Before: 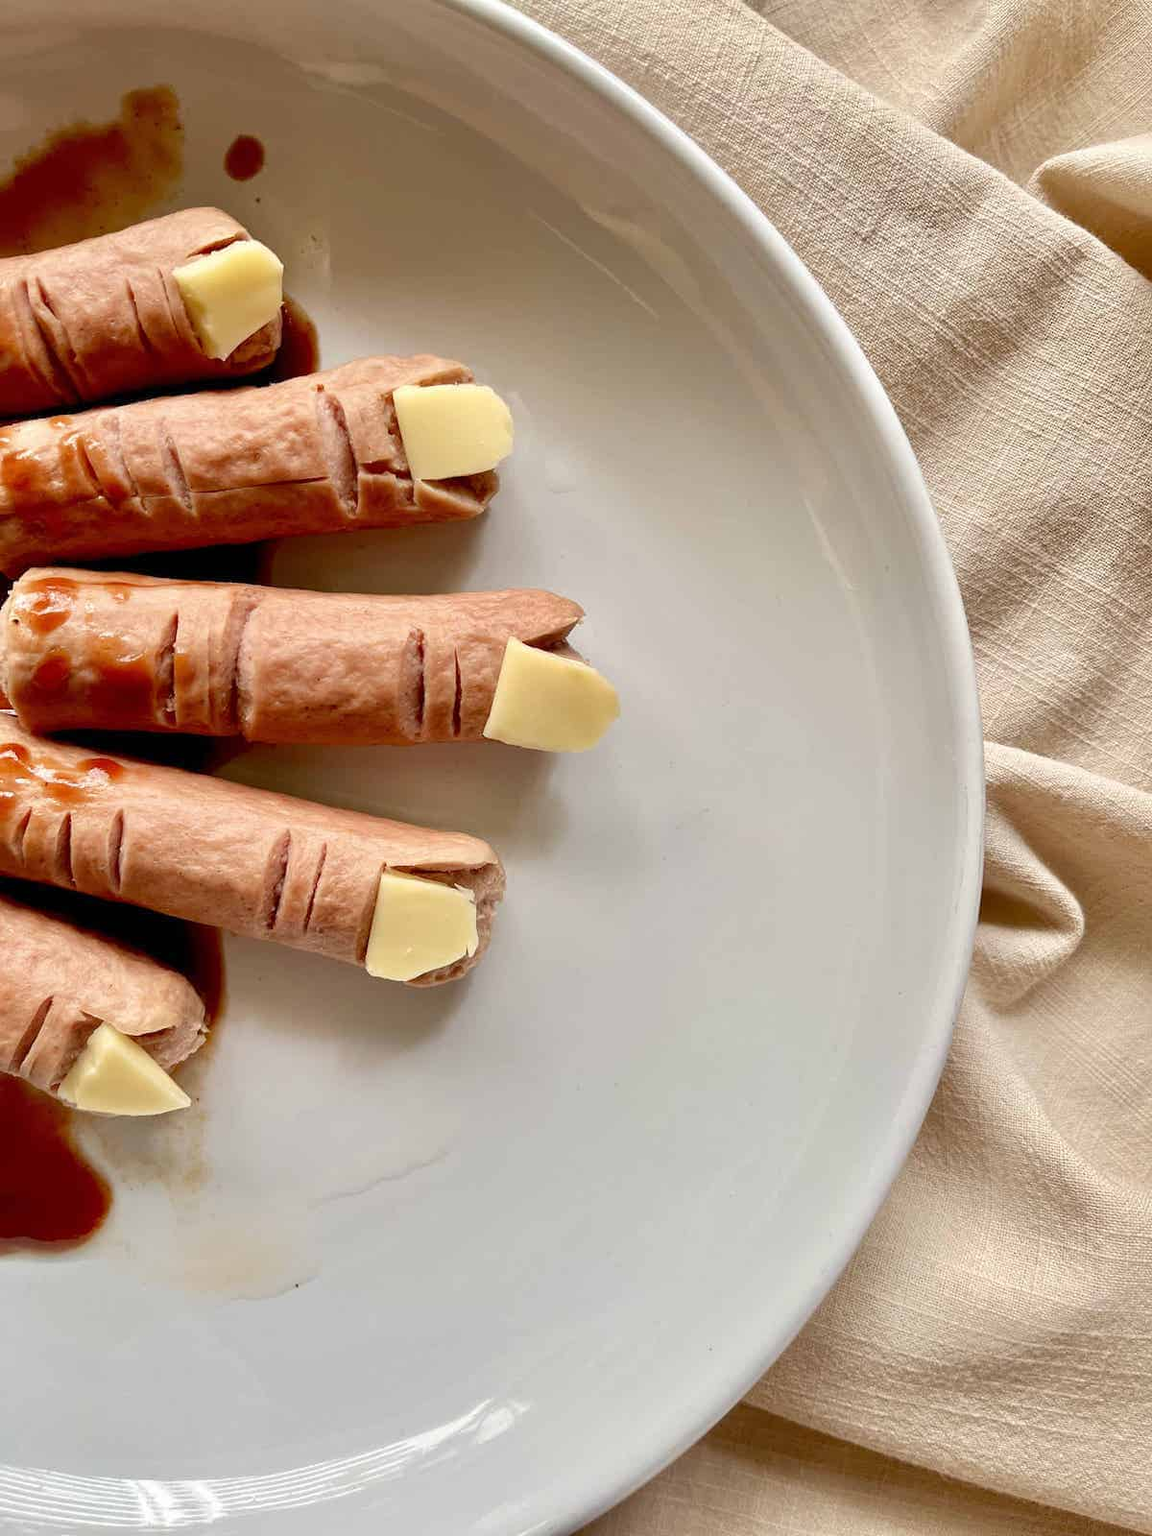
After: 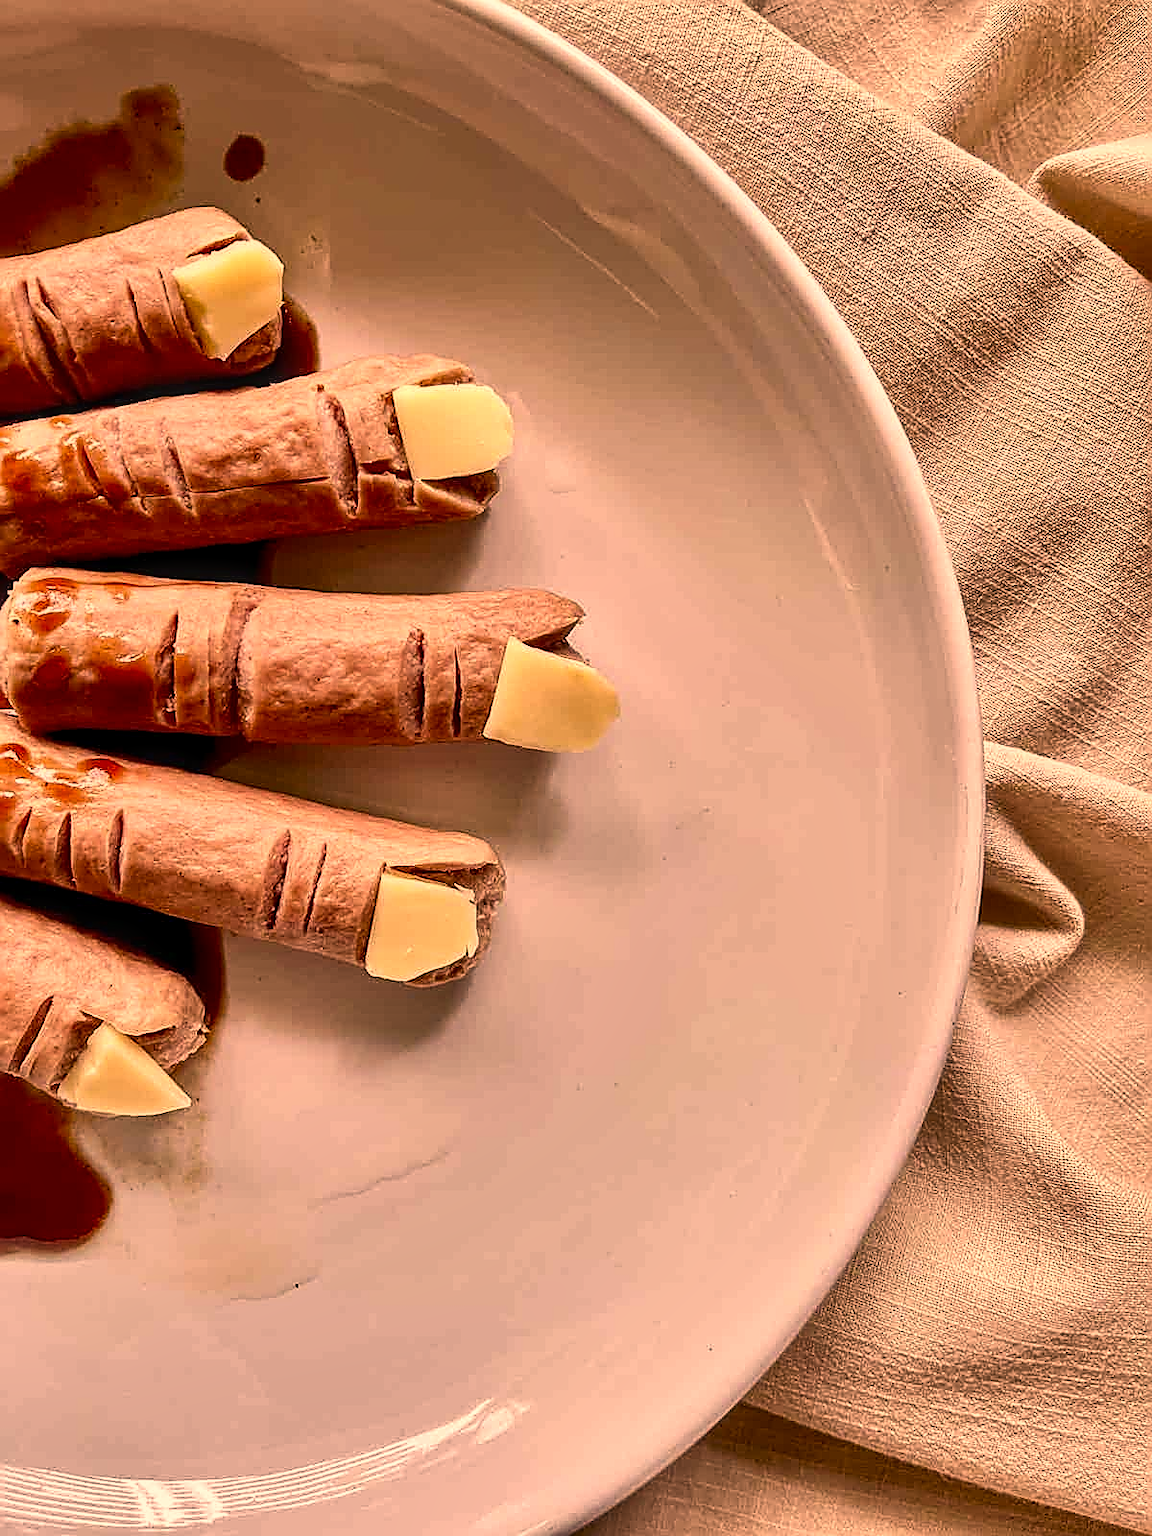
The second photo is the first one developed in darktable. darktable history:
sharpen: radius 1.685, amount 1.305
local contrast: detail 130%
shadows and highlights: white point adjustment 0.06, soften with gaussian
color correction: highlights a* 39.73, highlights b* 39.57, saturation 0.689
contrast brightness saturation: contrast 0.15, brightness -0.01, saturation 0.097
